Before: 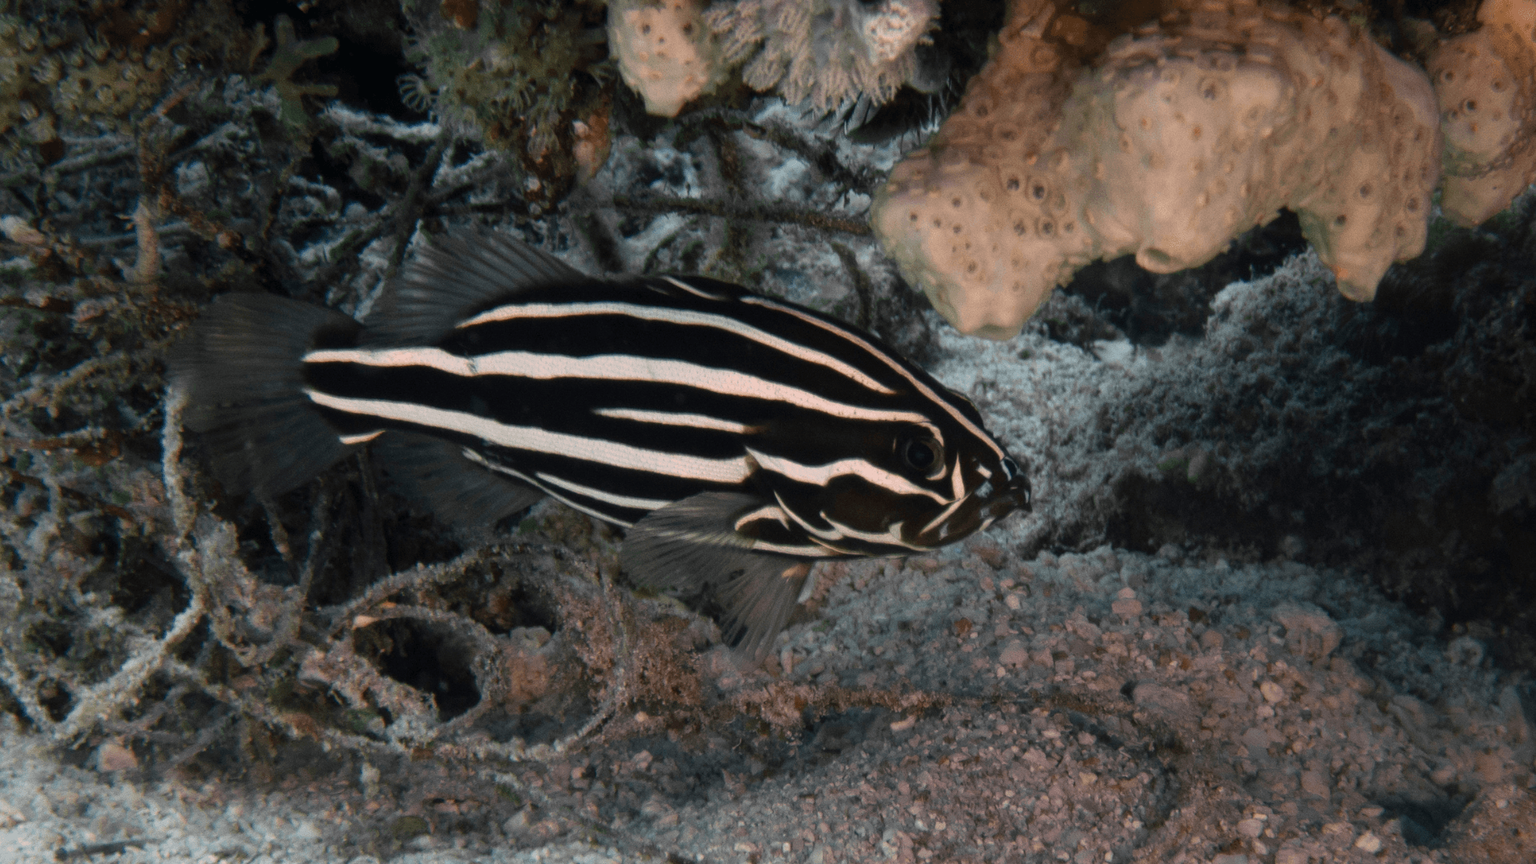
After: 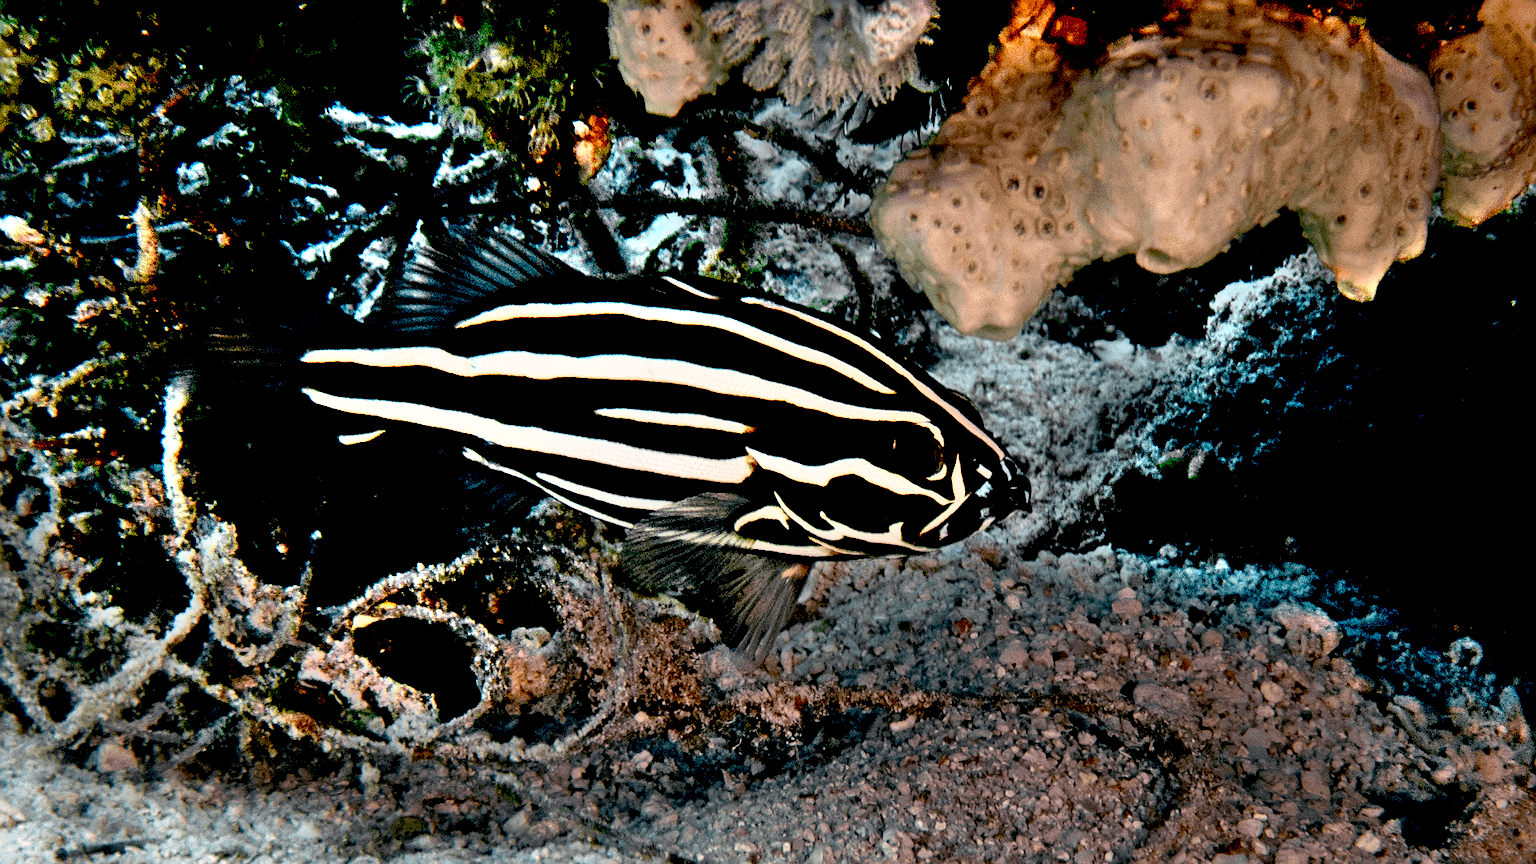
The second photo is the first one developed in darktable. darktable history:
exposure: black level correction 0.031, exposure 0.304 EV, compensate highlight preservation false
sharpen: on, module defaults
shadows and highlights: radius 44.78, white point adjustment 6.64, compress 79.65%, highlights color adjustment 78.42%, soften with gaussian
haze removal: compatibility mode true, adaptive false
